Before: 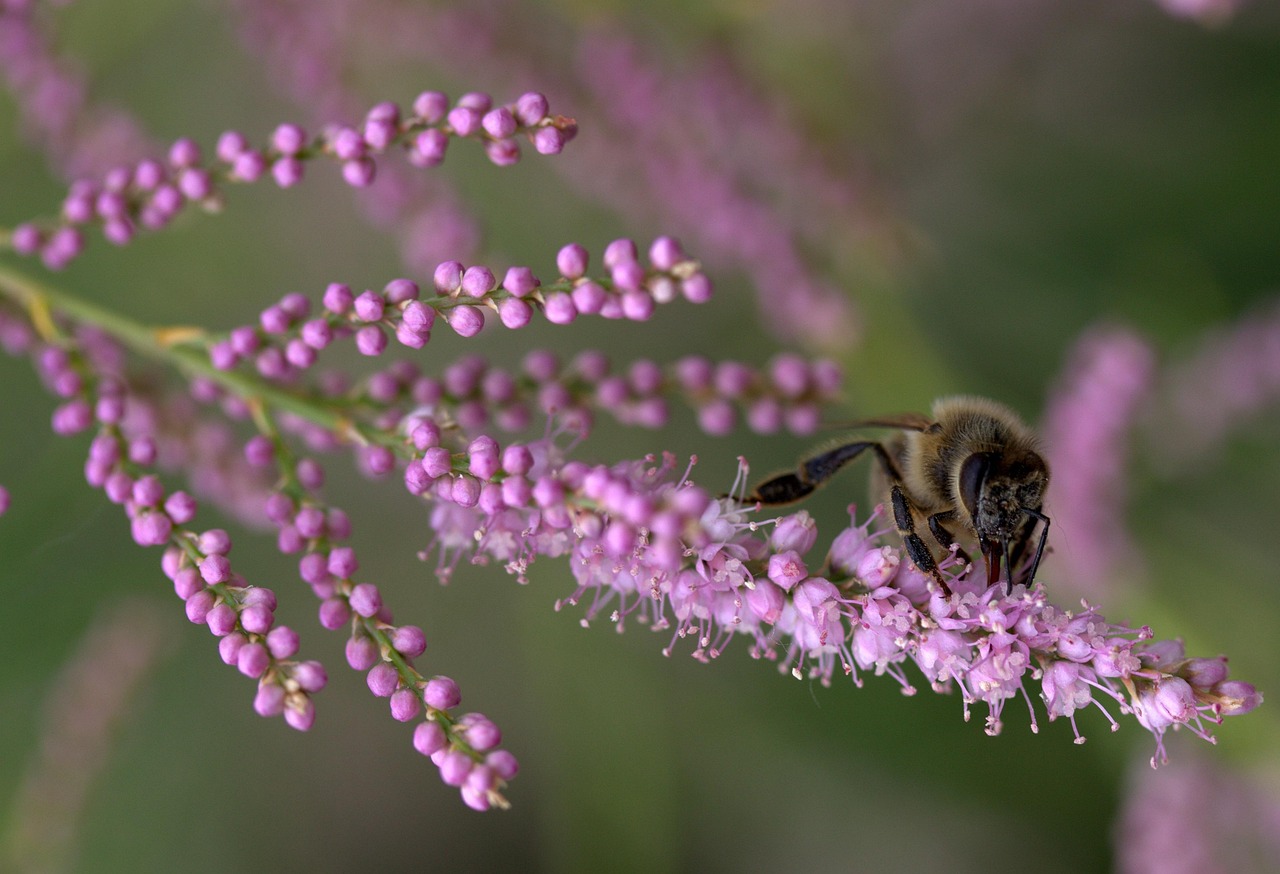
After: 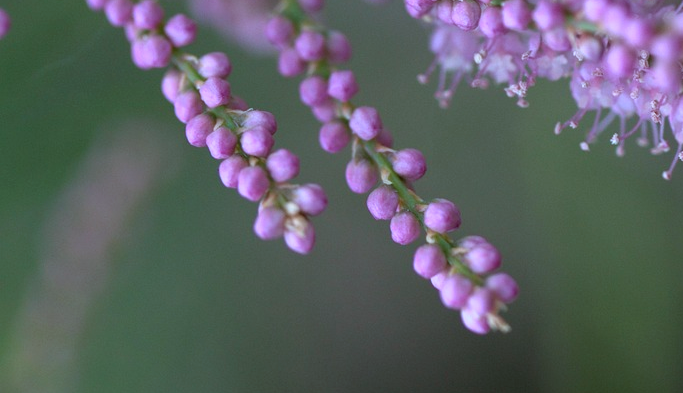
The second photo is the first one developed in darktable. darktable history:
crop and rotate: top 54.778%, right 46.61%, bottom 0.159%
color correction: highlights a* -9.35, highlights b* -23.15
